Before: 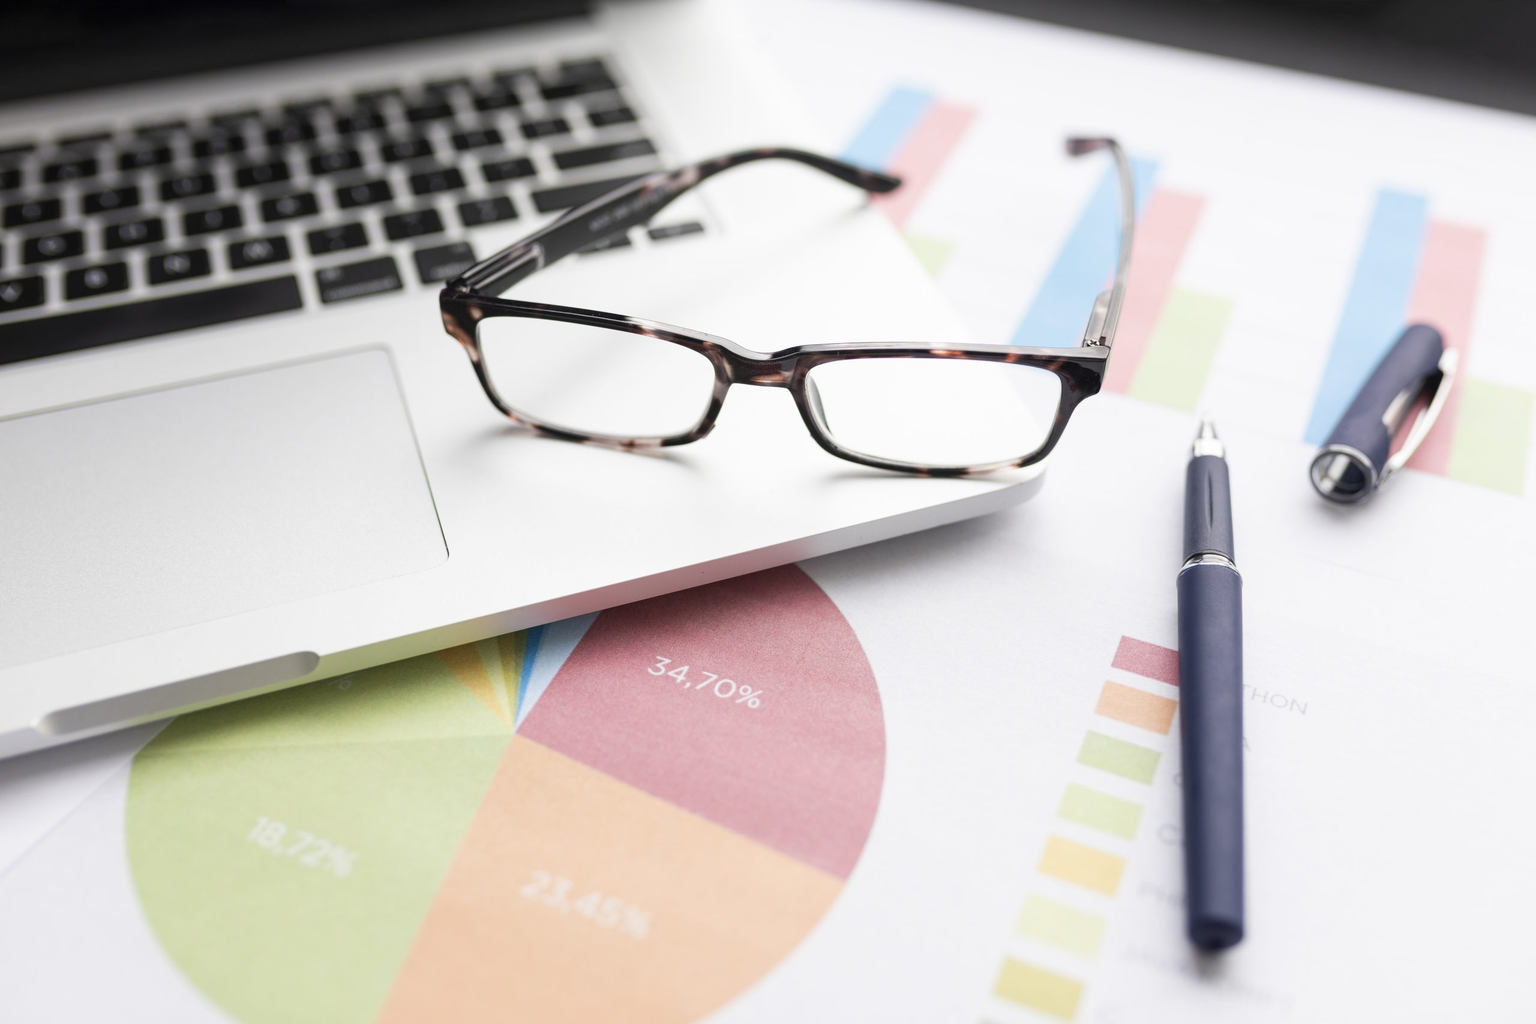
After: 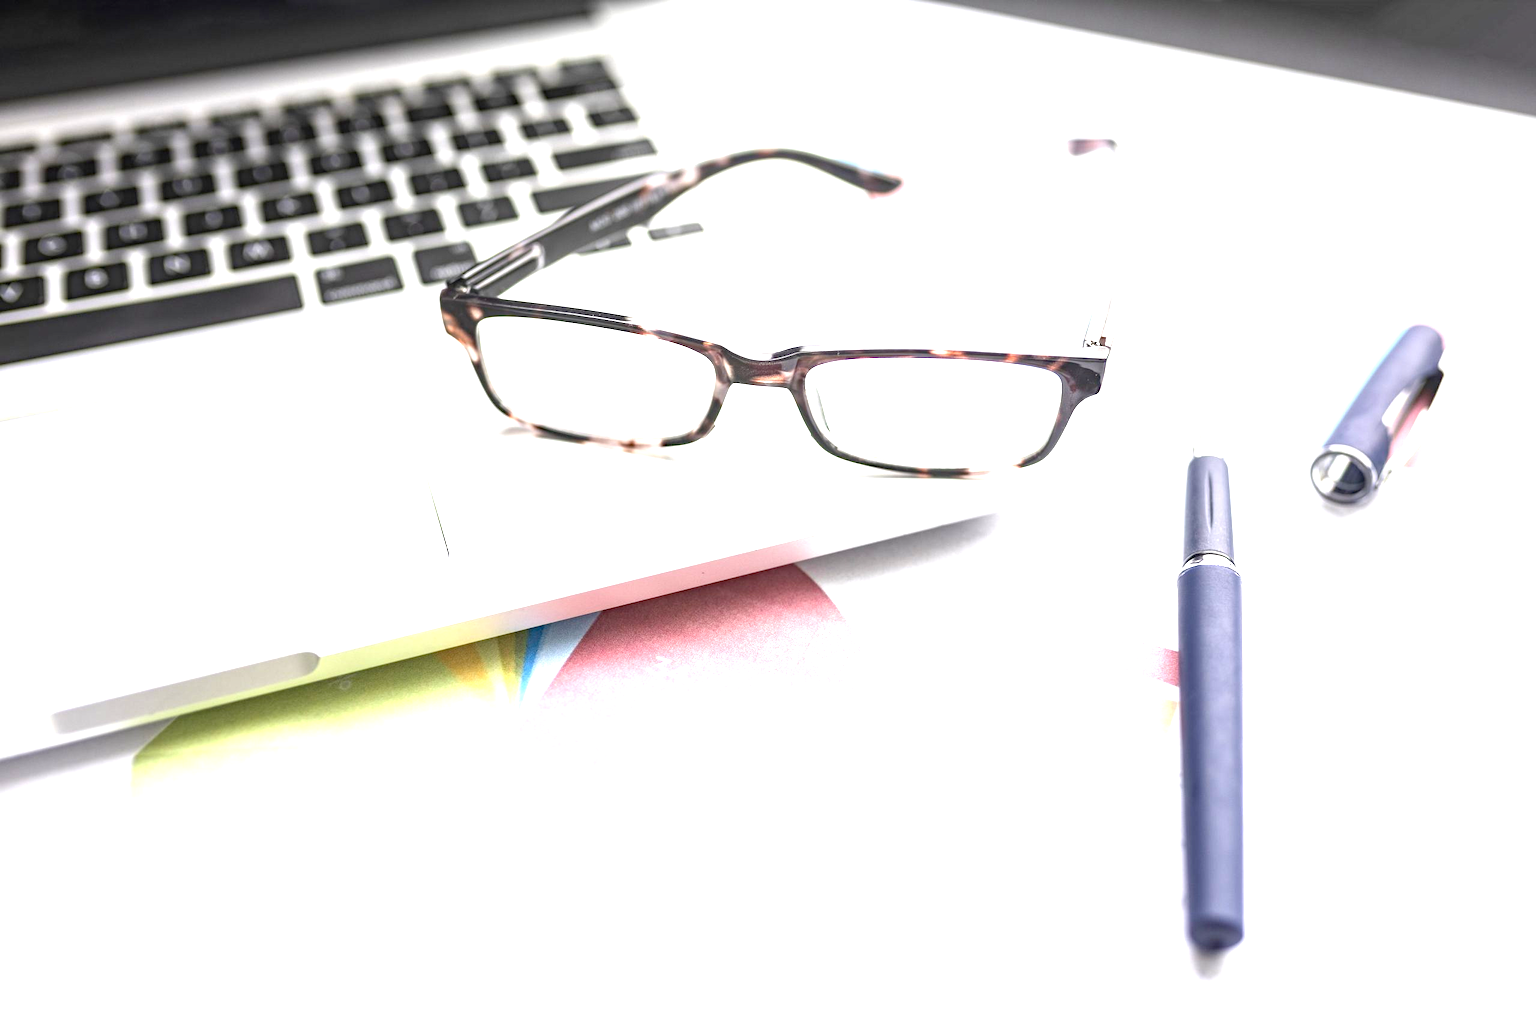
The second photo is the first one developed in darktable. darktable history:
exposure: black level correction 0, exposure 1.388 EV, compensate exposure bias true, compensate highlight preservation false
local contrast: on, module defaults
haze removal: compatibility mode true, adaptive false
